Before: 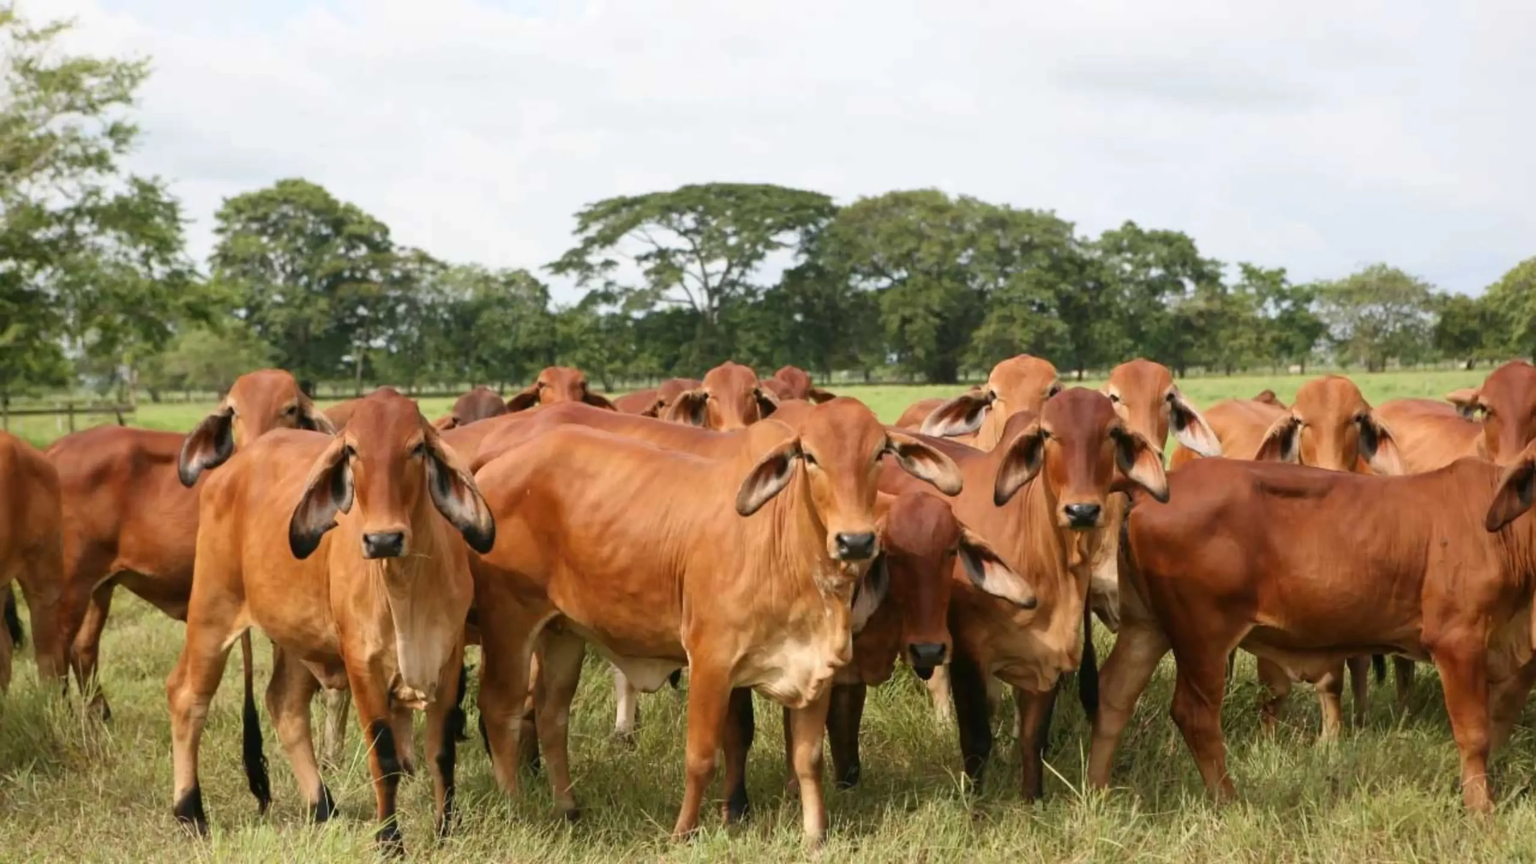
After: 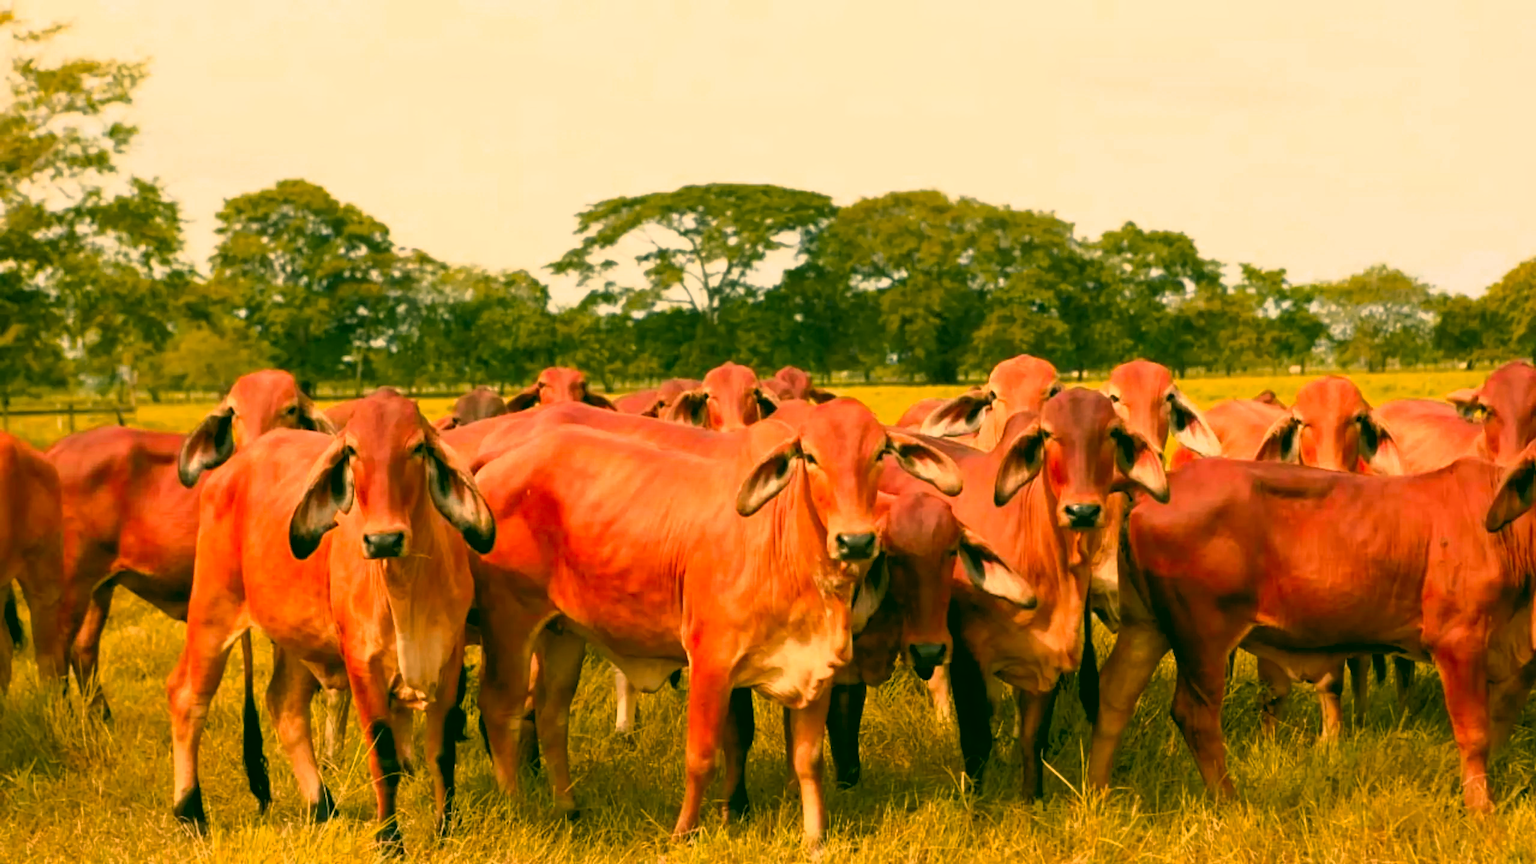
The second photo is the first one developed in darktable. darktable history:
color correction: highlights a* 5.14, highlights b* 23.84, shadows a* -15.57, shadows b* 3.73
tone curve: curves: ch0 [(0, 0) (0.105, 0.068) (0.181, 0.185) (0.28, 0.291) (0.384, 0.404) (0.485, 0.531) (0.638, 0.681) (0.795, 0.879) (1, 0.977)]; ch1 [(0, 0) (0.161, 0.092) (0.35, 0.33) (0.379, 0.401) (0.456, 0.469) (0.504, 0.5) (0.512, 0.514) (0.58, 0.597) (0.635, 0.646) (1, 1)]; ch2 [(0, 0) (0.371, 0.362) (0.437, 0.437) (0.5, 0.5) (0.53, 0.523) (0.56, 0.58) (0.622, 0.606) (1, 1)], color space Lab, linked channels, preserve colors none
color zones: curves: ch0 [(0.473, 0.374) (0.742, 0.784)]; ch1 [(0.354, 0.737) (0.742, 0.705)]; ch2 [(0.318, 0.421) (0.758, 0.532)]
